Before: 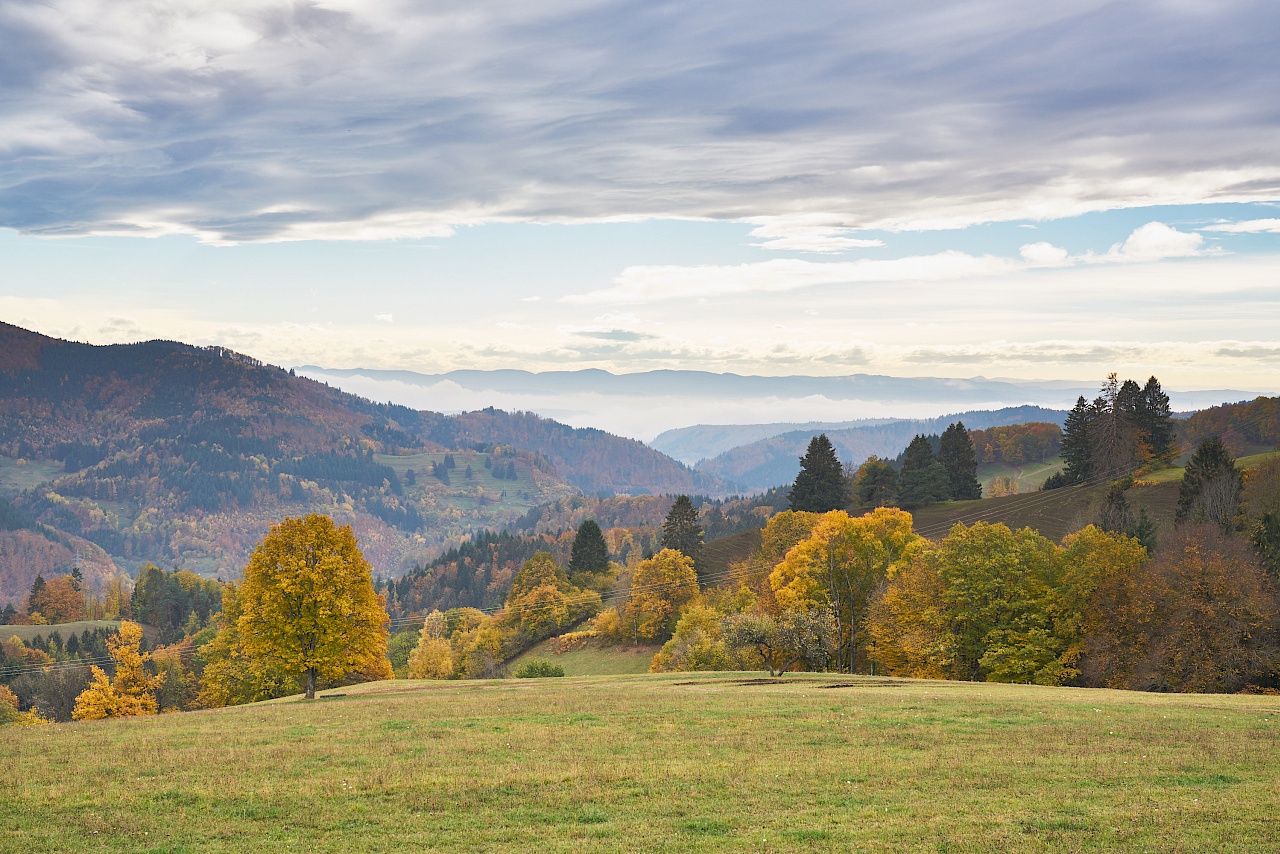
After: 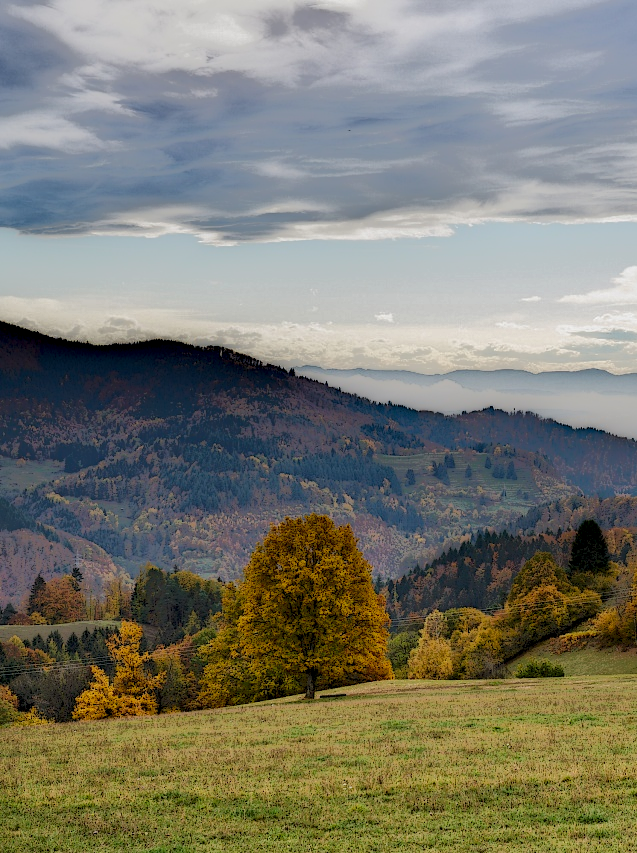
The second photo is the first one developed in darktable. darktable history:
local contrast: highlights 2%, shadows 241%, detail 164%, midtone range 0.007
crop and rotate: left 0.037%, top 0%, right 50.14%
